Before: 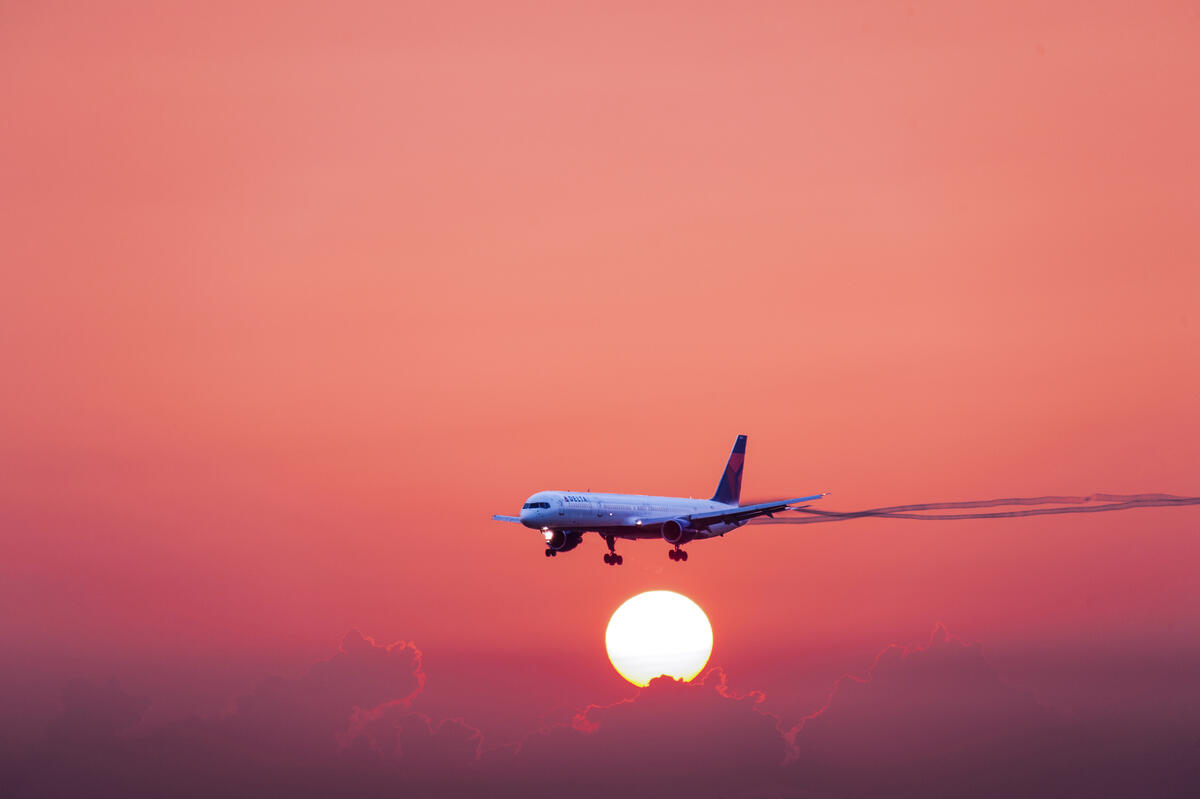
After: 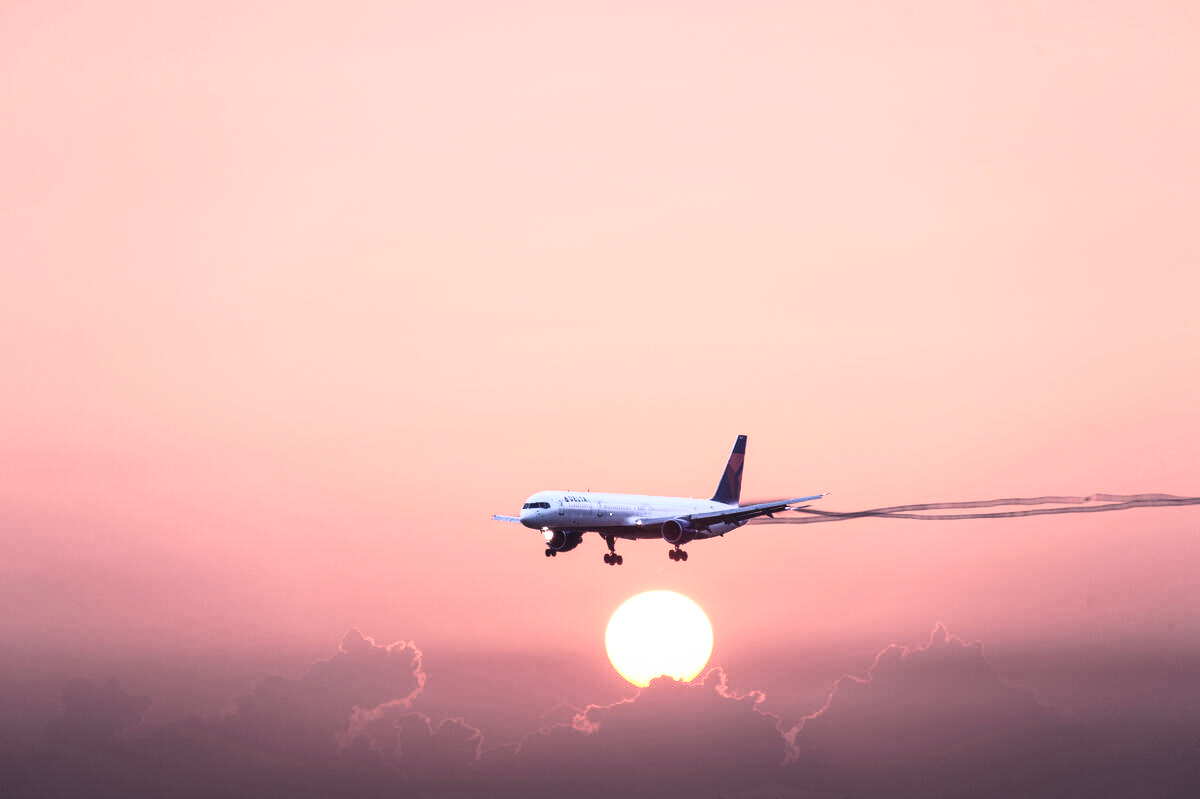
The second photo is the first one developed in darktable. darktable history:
contrast brightness saturation: contrast 0.559, brightness 0.579, saturation -0.334
